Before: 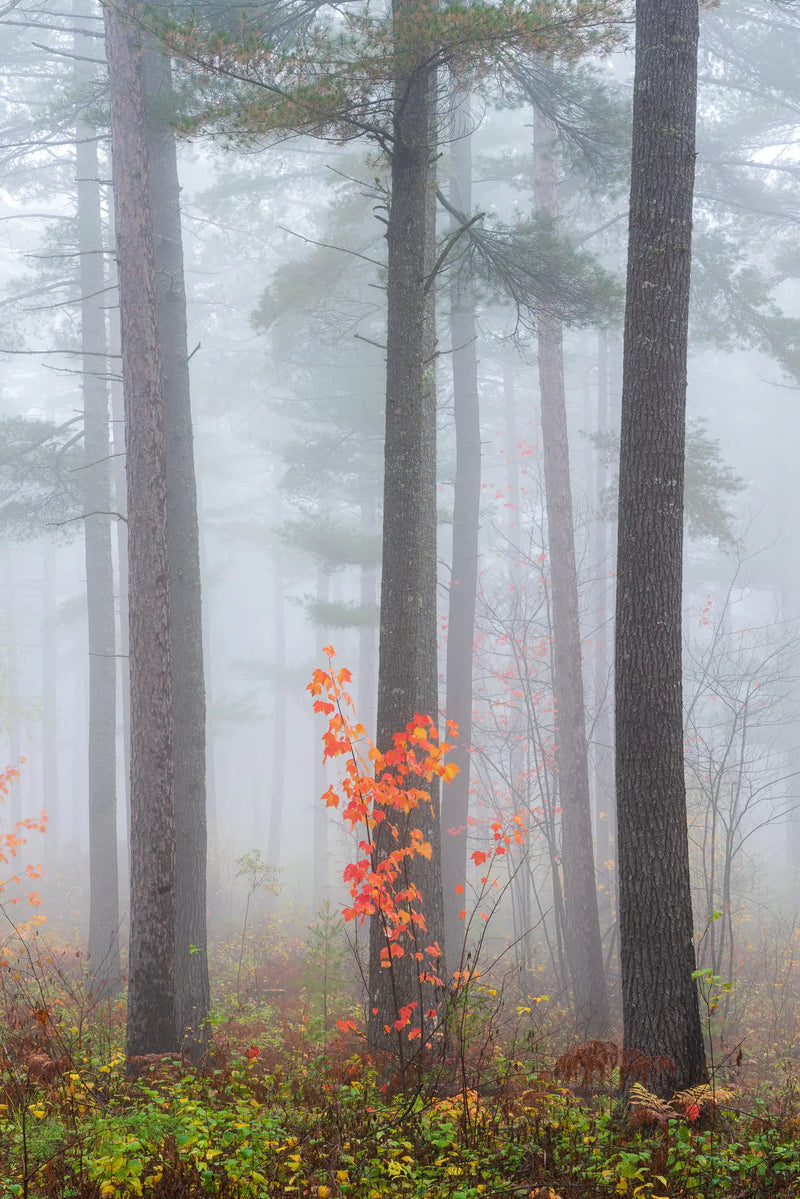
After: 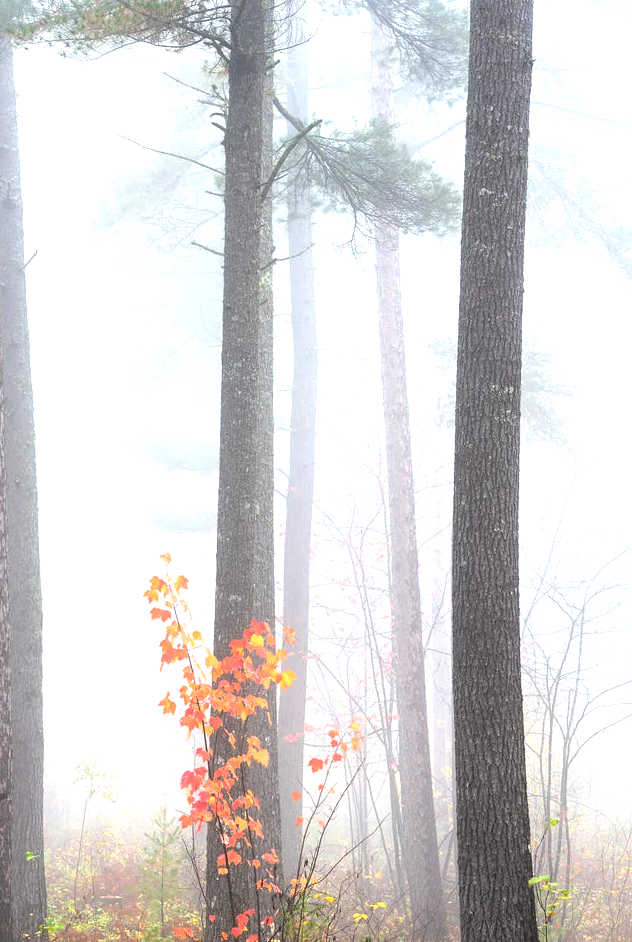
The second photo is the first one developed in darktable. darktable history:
contrast brightness saturation: contrast -0.168, brightness 0.045, saturation -0.12
levels: black 0.101%, levels [0.129, 0.519, 0.867]
exposure: black level correction 0, exposure 0.893 EV, compensate highlight preservation false
crop and rotate: left 20.49%, top 7.796%, right 0.466%, bottom 13.63%
